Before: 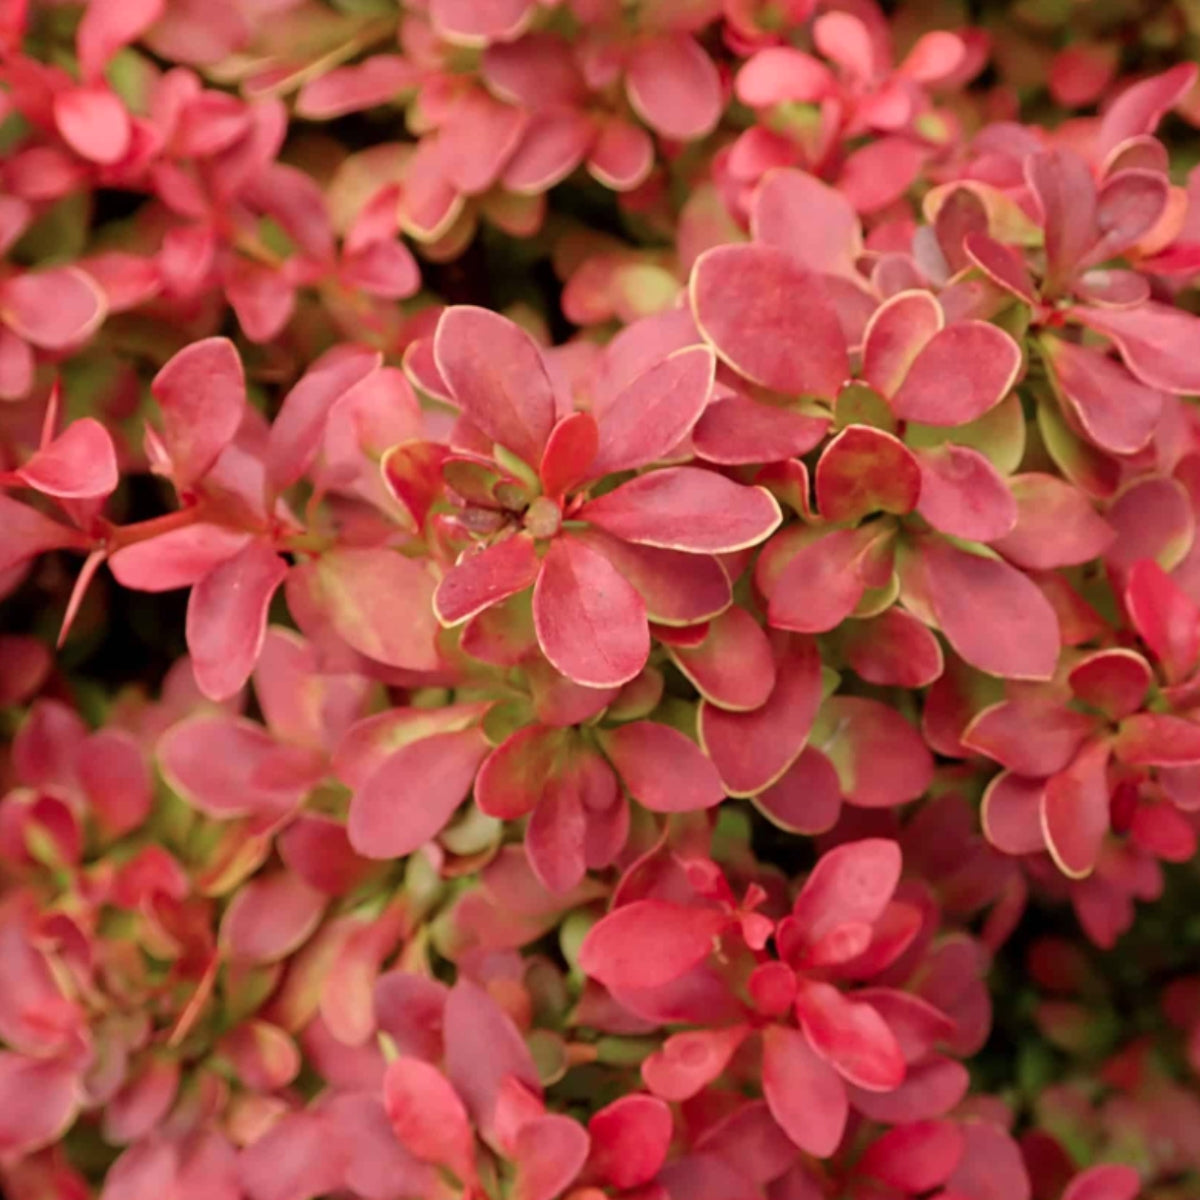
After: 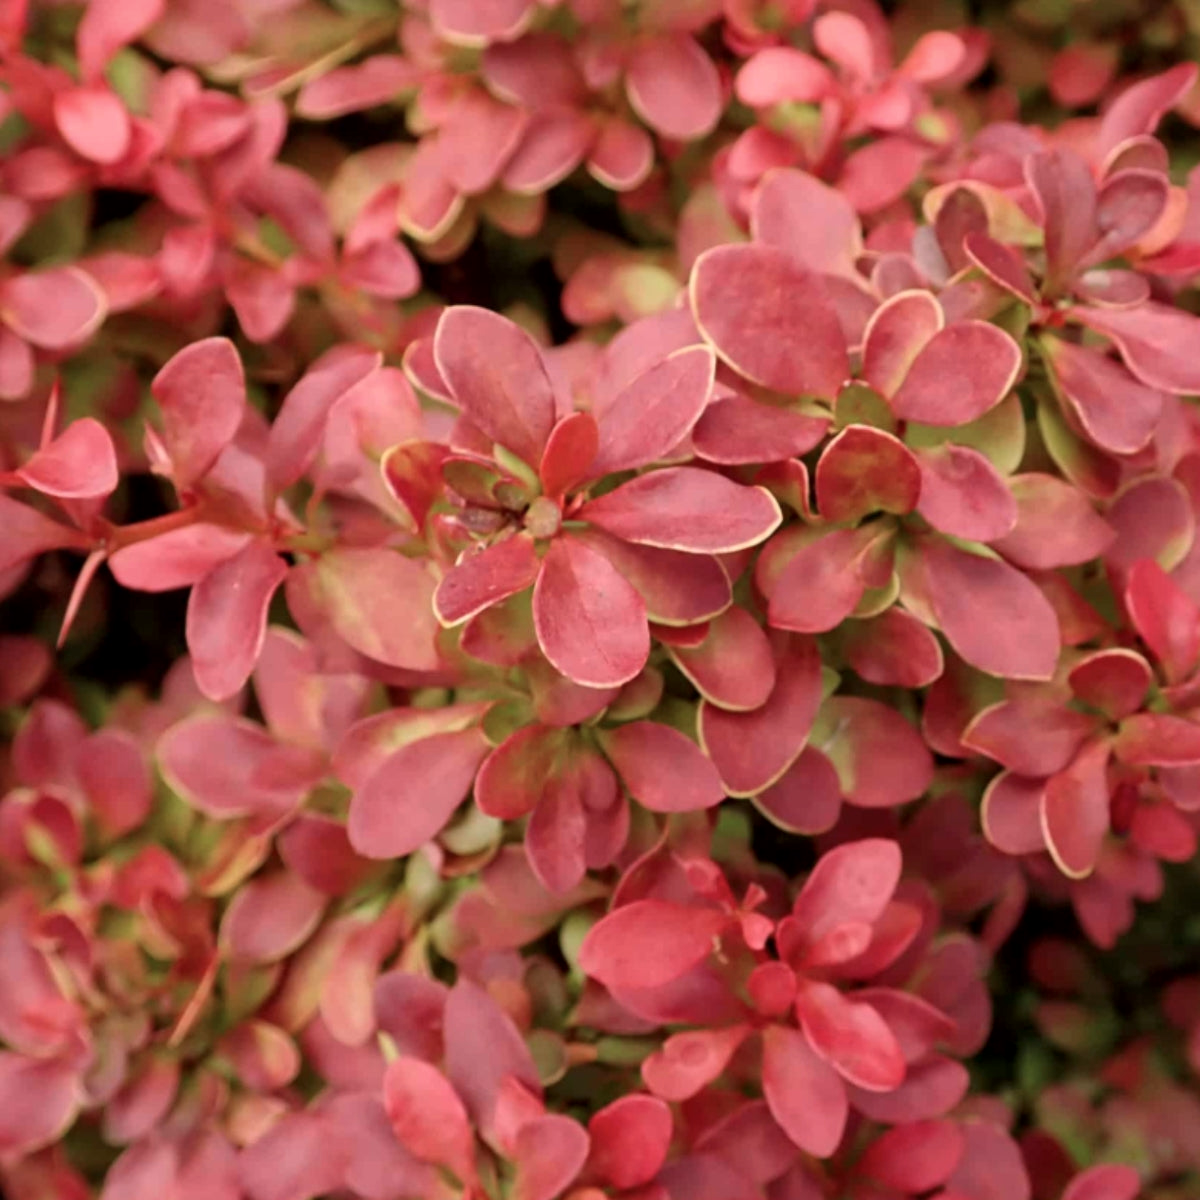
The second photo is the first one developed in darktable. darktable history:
local contrast: mode bilateral grid, contrast 20, coarseness 50, detail 120%, midtone range 0.2
contrast brightness saturation: saturation -0.1
